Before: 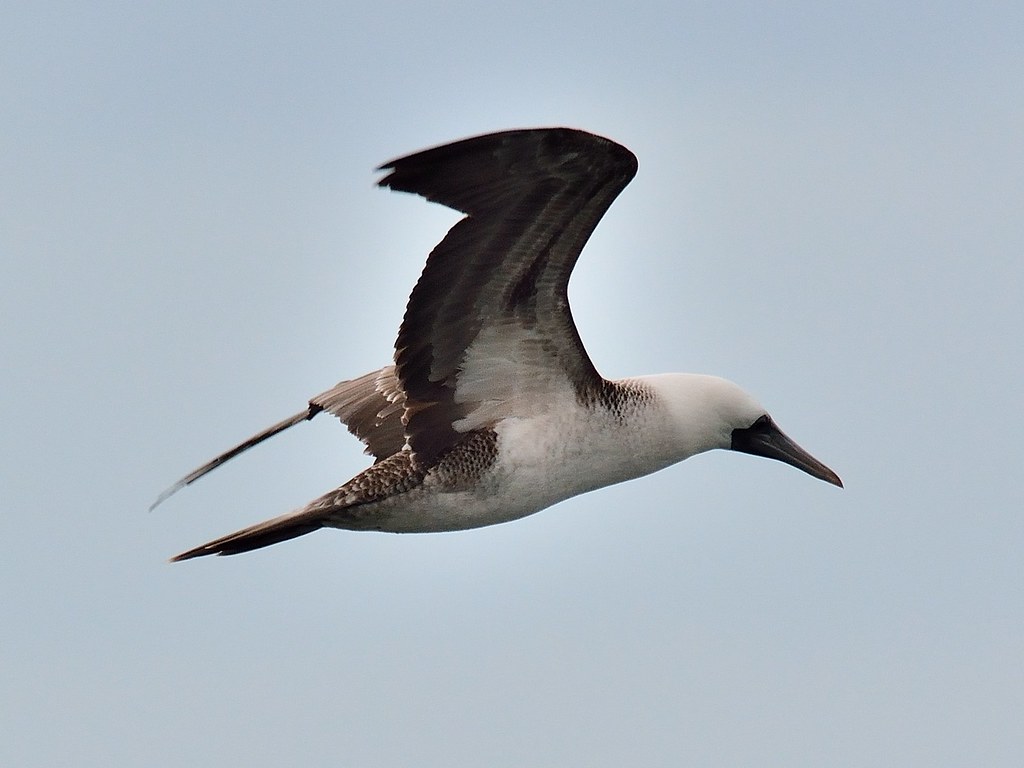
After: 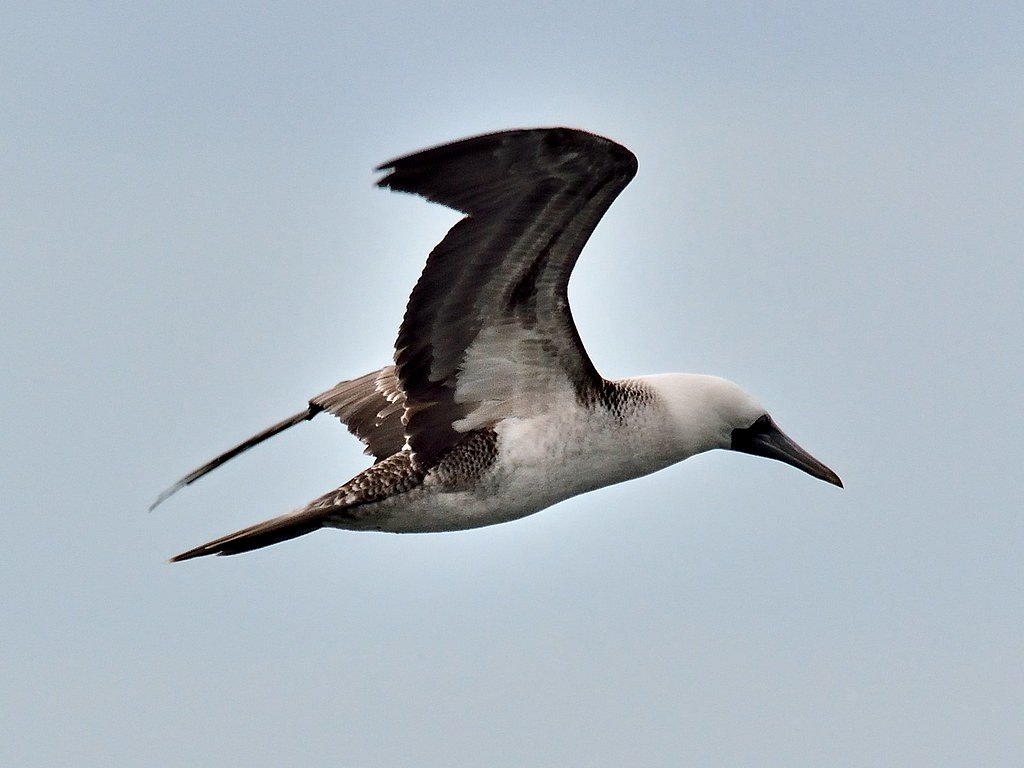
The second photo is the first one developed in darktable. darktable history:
contrast equalizer: octaves 7, y [[0.511, 0.558, 0.631, 0.632, 0.559, 0.512], [0.5 ×6], [0.5 ×6], [0 ×6], [0 ×6]]
